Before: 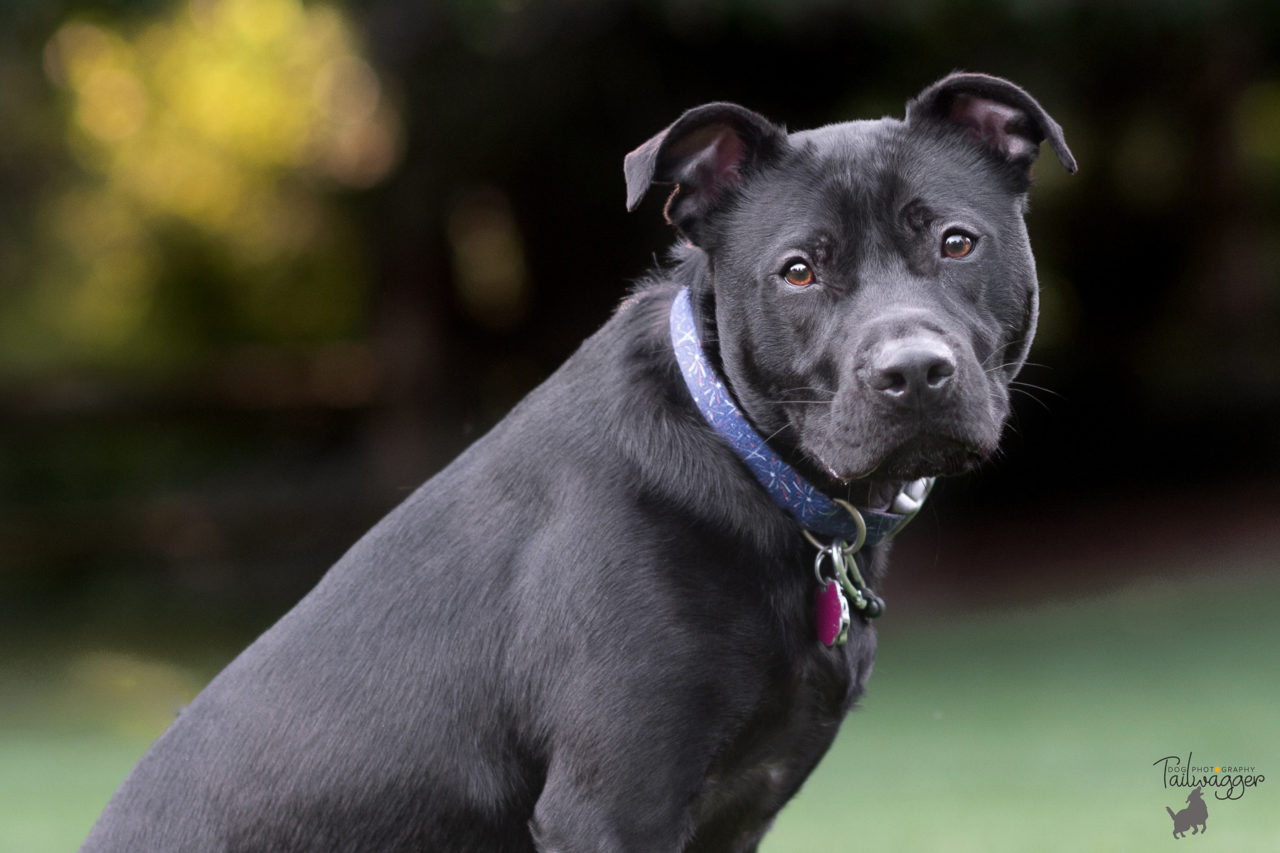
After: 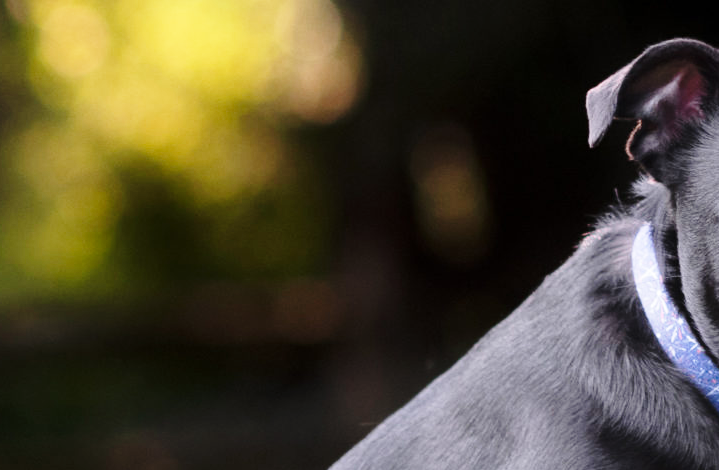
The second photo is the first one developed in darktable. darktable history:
crop and rotate: left 3.034%, top 7.575%, right 40.782%, bottom 37.266%
base curve: curves: ch0 [(0, 0) (0.028, 0.03) (0.121, 0.232) (0.46, 0.748) (0.859, 0.968) (1, 1)], preserve colors none
